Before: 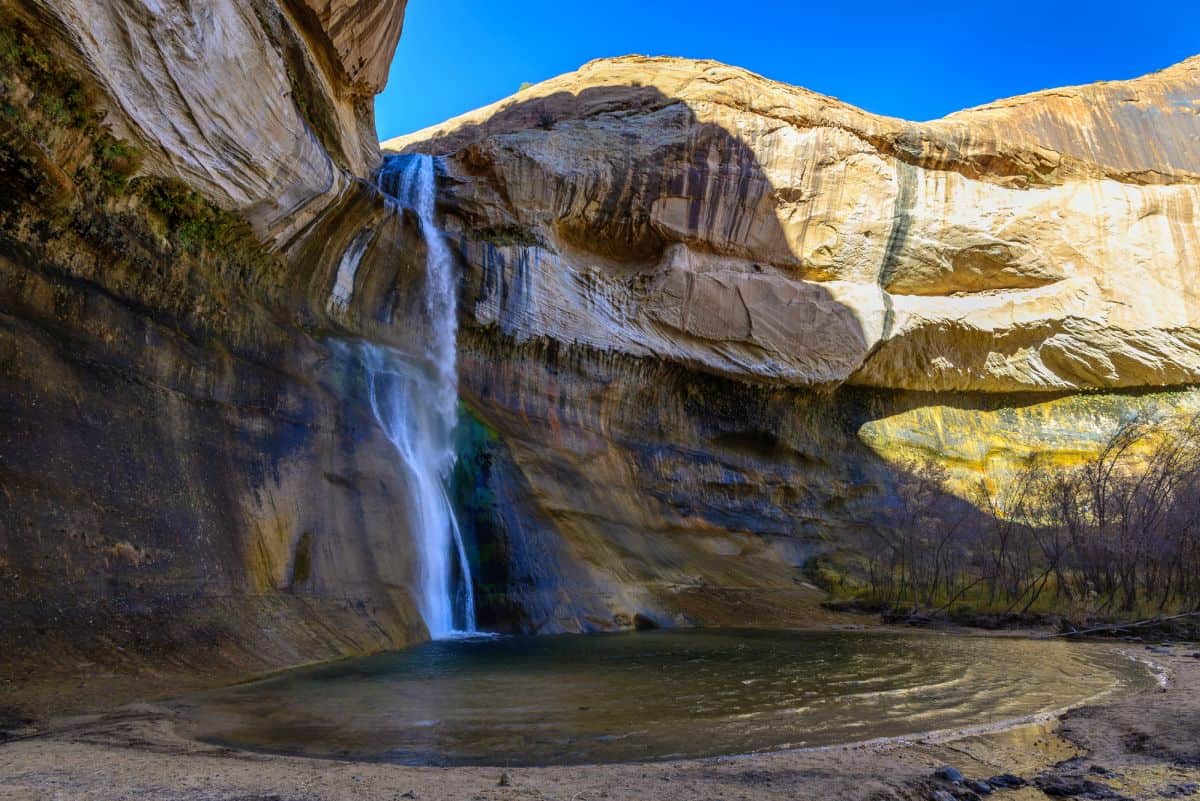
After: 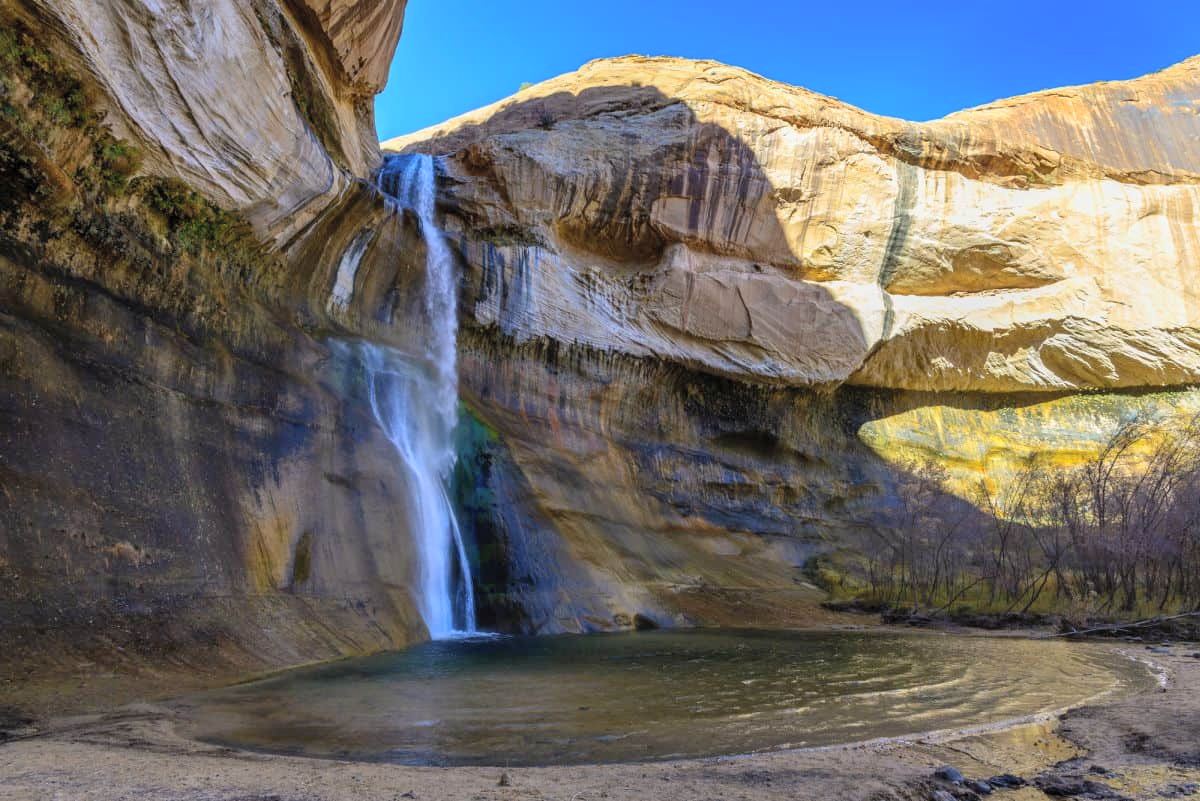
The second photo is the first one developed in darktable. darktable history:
contrast brightness saturation: brightness 0.135
